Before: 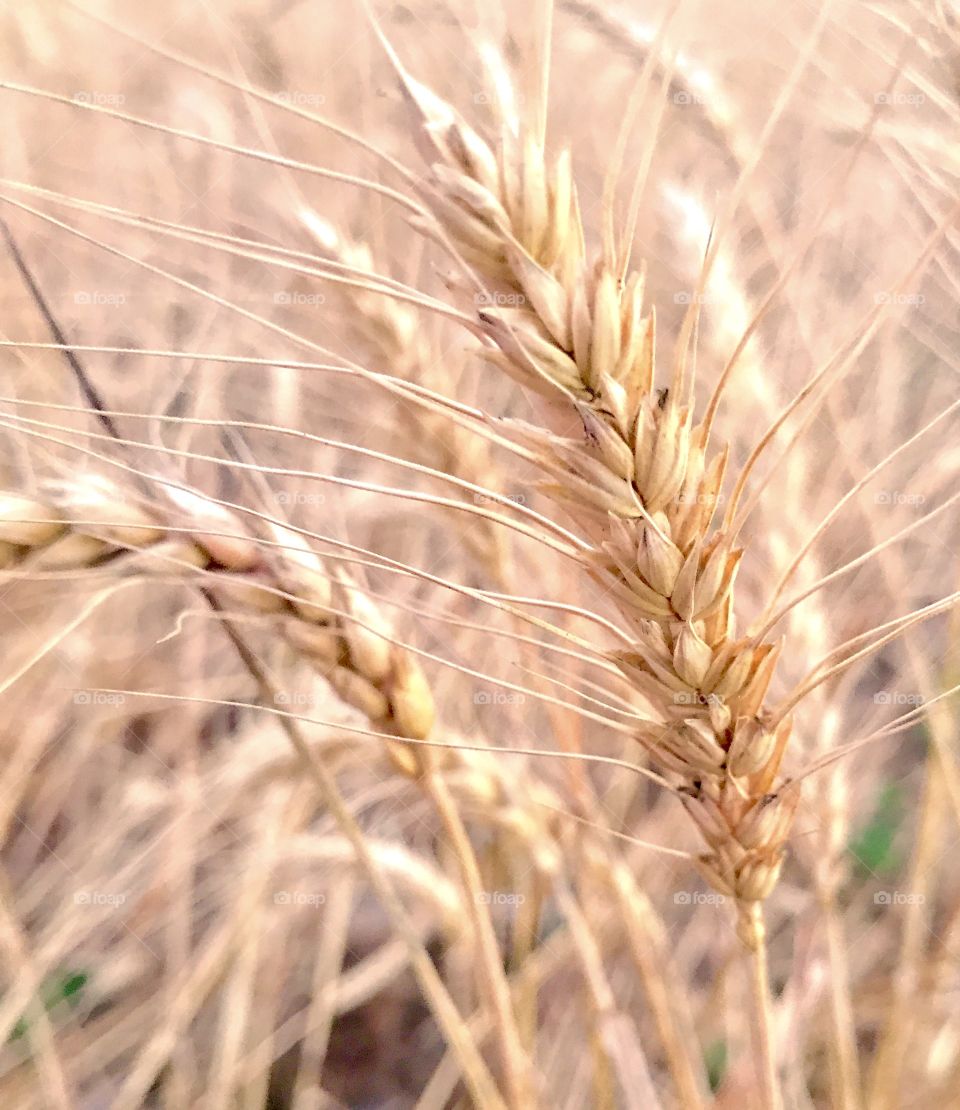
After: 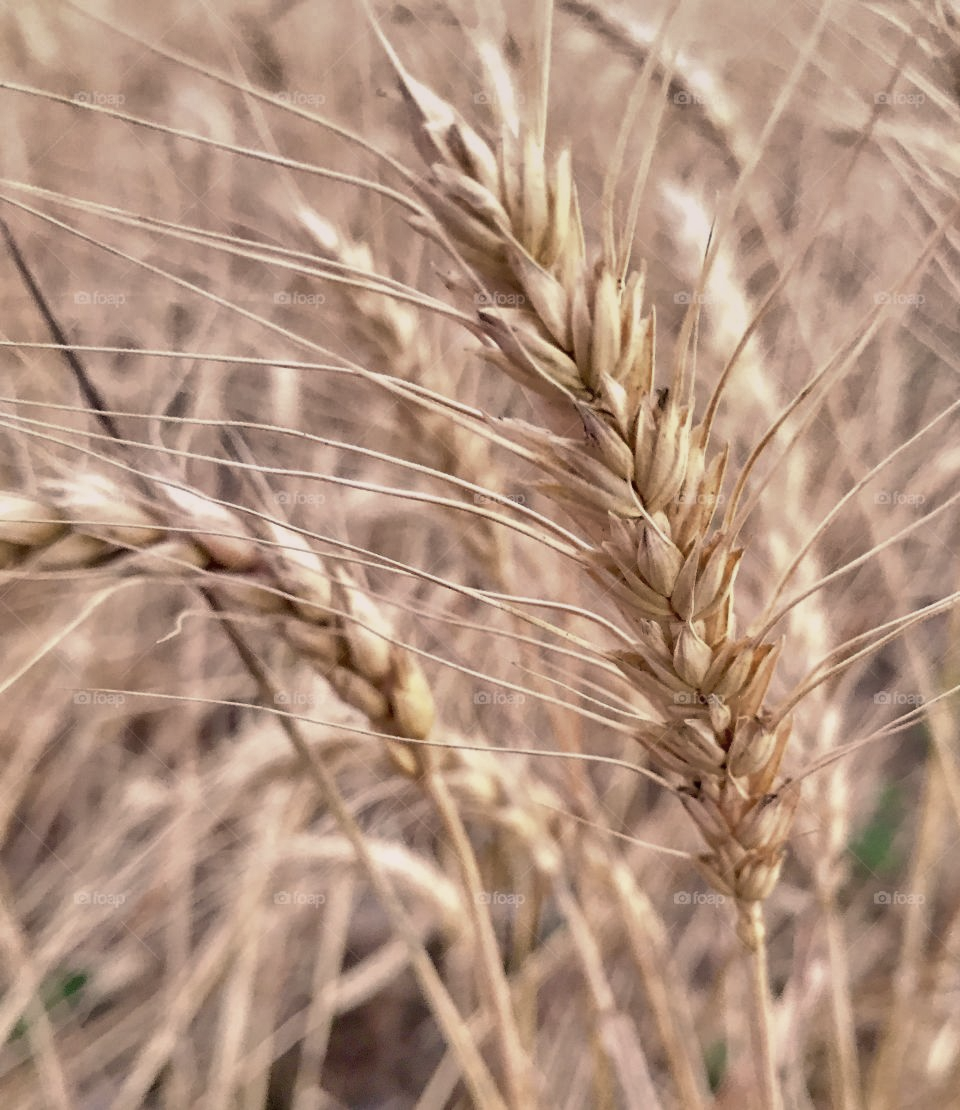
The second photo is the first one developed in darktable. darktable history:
color correction: highlights a* 5.52, highlights b* 5.22, saturation 0.677
shadows and highlights: radius 100.31, shadows 50.34, highlights -64.02, soften with gaussian
tone equalizer: -8 EV 0.227 EV, -7 EV 0.442 EV, -6 EV 0.39 EV, -5 EV 0.216 EV, -3 EV -0.279 EV, -2 EV -0.438 EV, -1 EV -0.413 EV, +0 EV -0.242 EV
